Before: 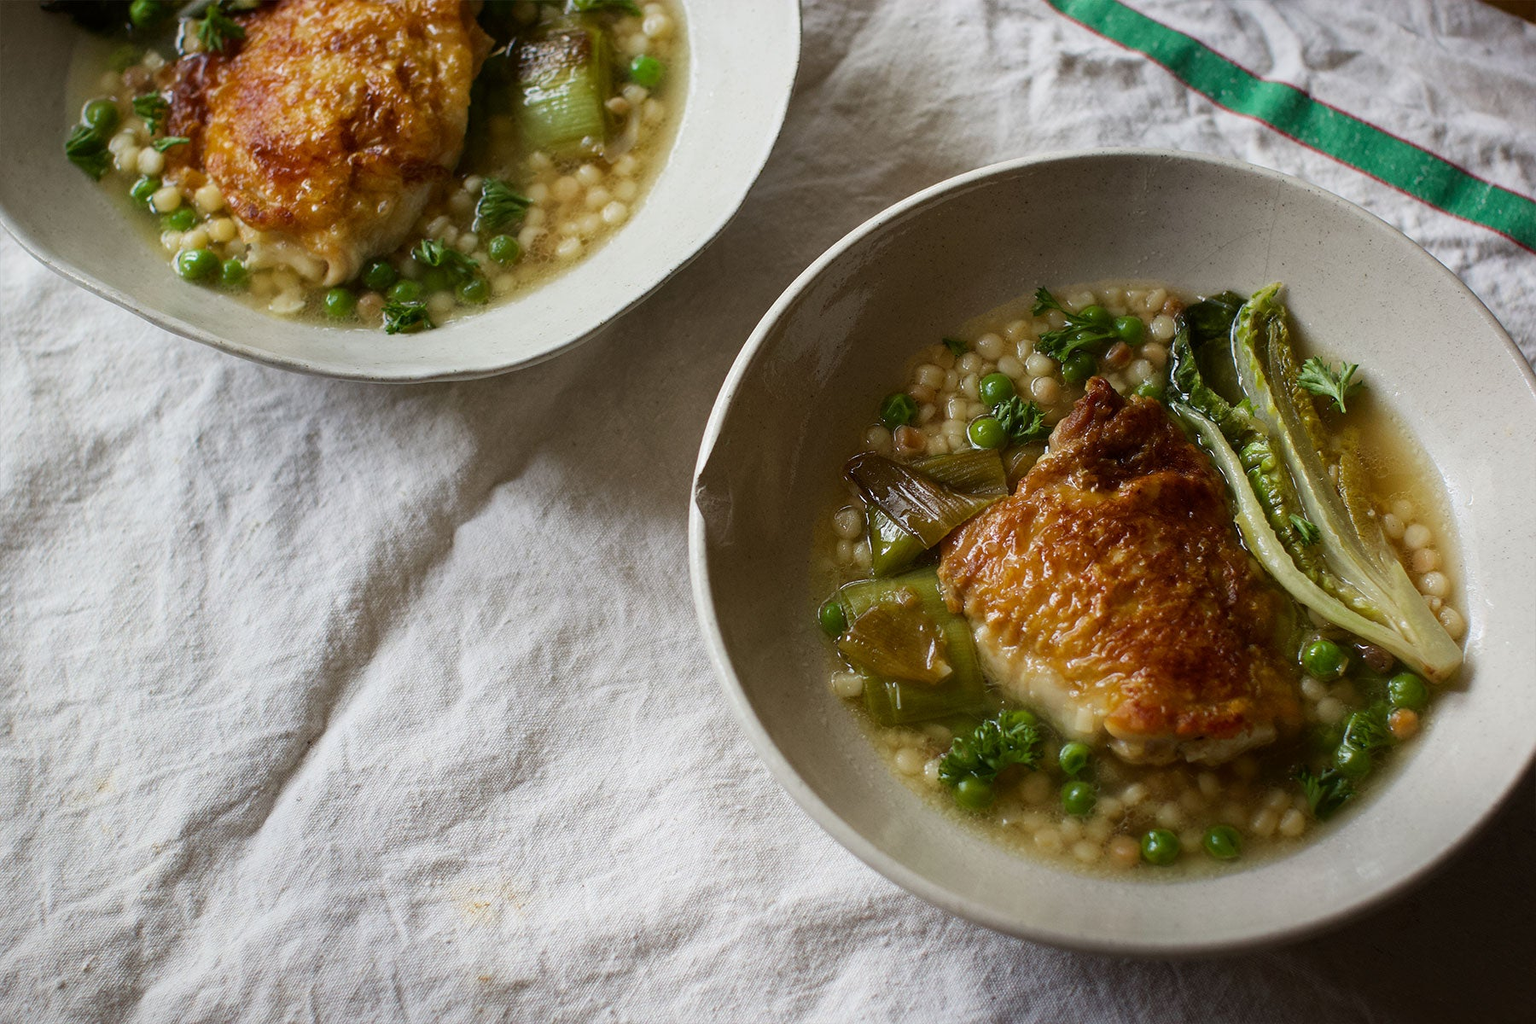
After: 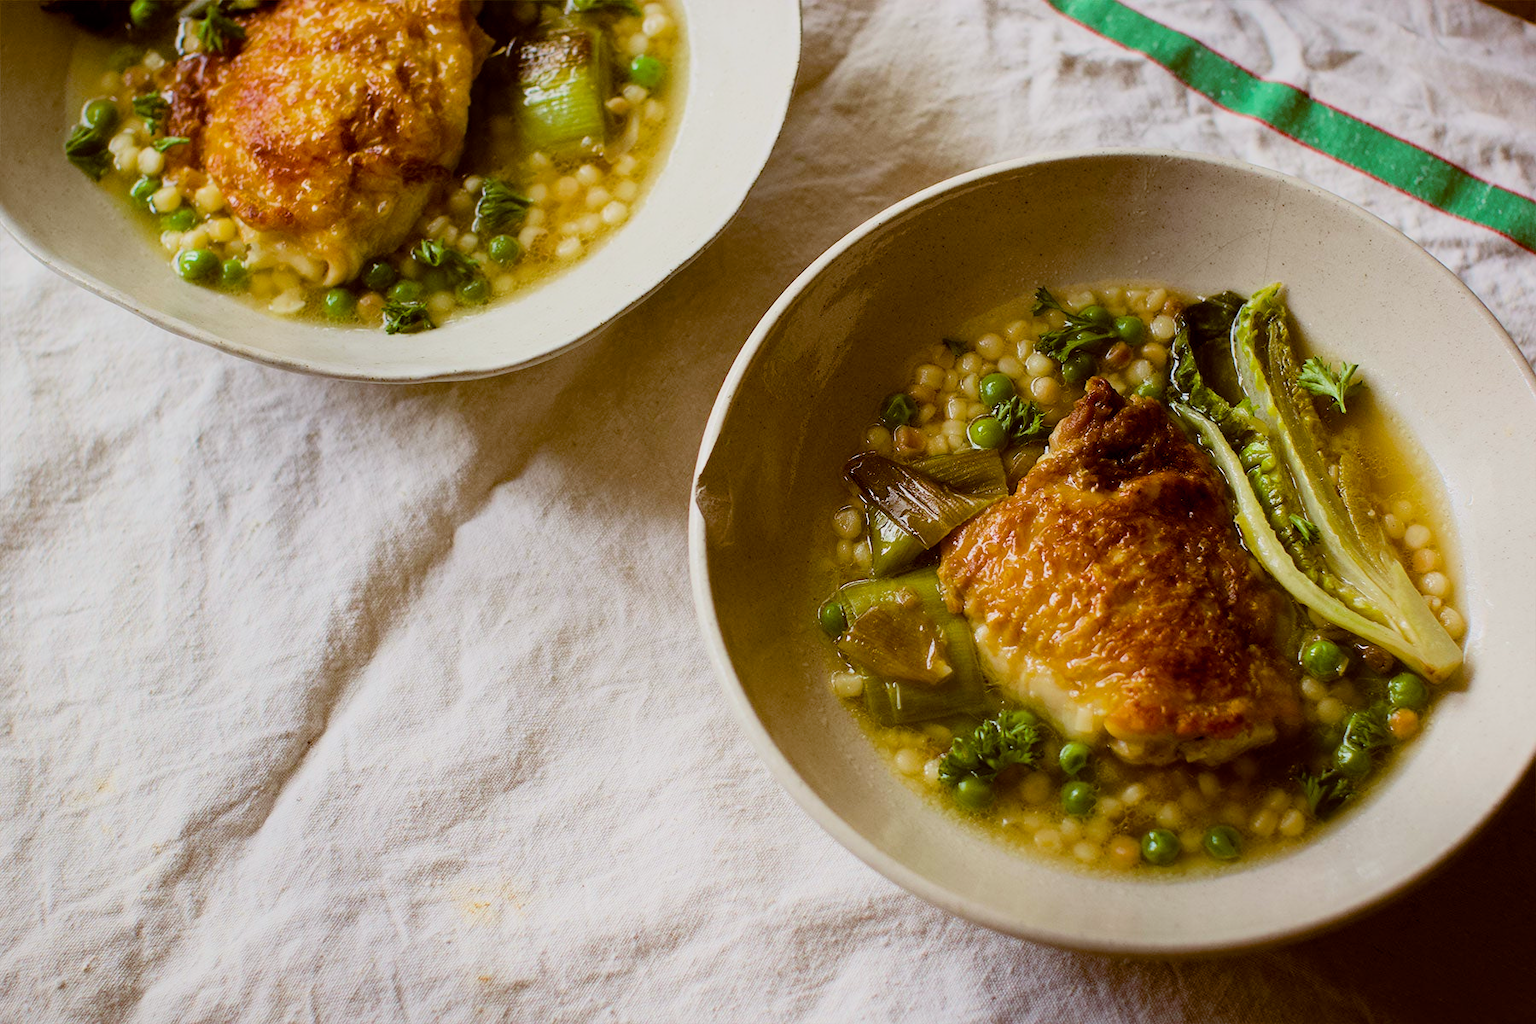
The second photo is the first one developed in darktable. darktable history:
color balance rgb: global offset › chroma 0.401%, global offset › hue 36.59°, perceptual saturation grading › global saturation 19.443%
filmic rgb: black relative exposure -7.65 EV, white relative exposure 4.56 EV, hardness 3.61, contrast 1.052, color science v6 (2022)
exposure: black level correction 0, exposure 0.499 EV, compensate exposure bias true, compensate highlight preservation false
